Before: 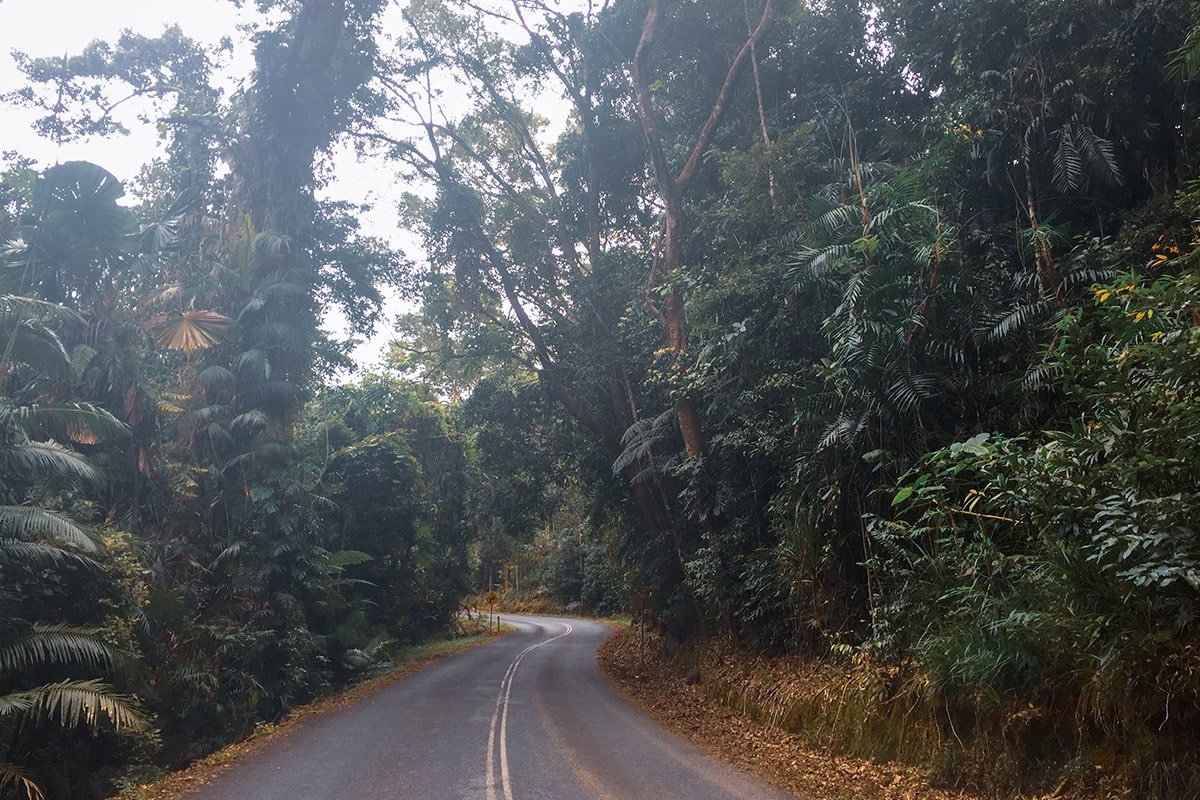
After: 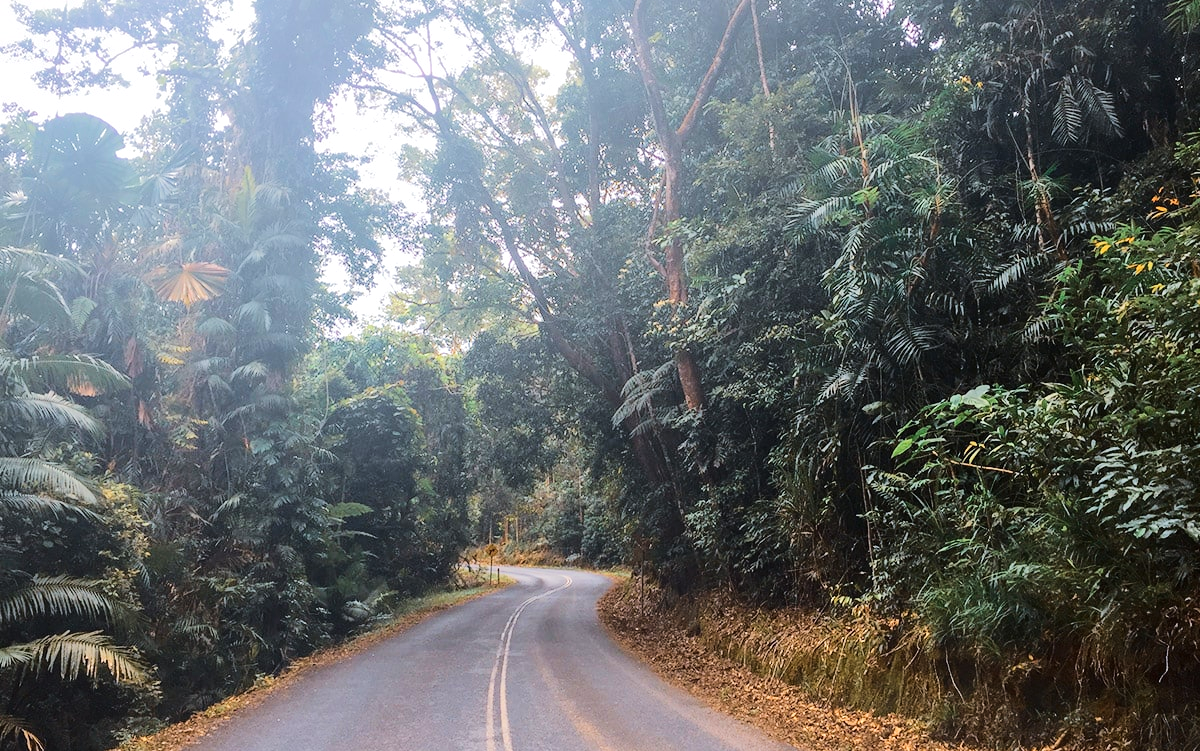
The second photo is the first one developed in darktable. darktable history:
tone equalizer: -7 EV 0.141 EV, -6 EV 0.634 EV, -5 EV 1.13 EV, -4 EV 1.3 EV, -3 EV 1.14 EV, -2 EV 0.6 EV, -1 EV 0.147 EV, edges refinement/feathering 500, mask exposure compensation -1.57 EV, preserve details no
crop and rotate: top 6.099%
